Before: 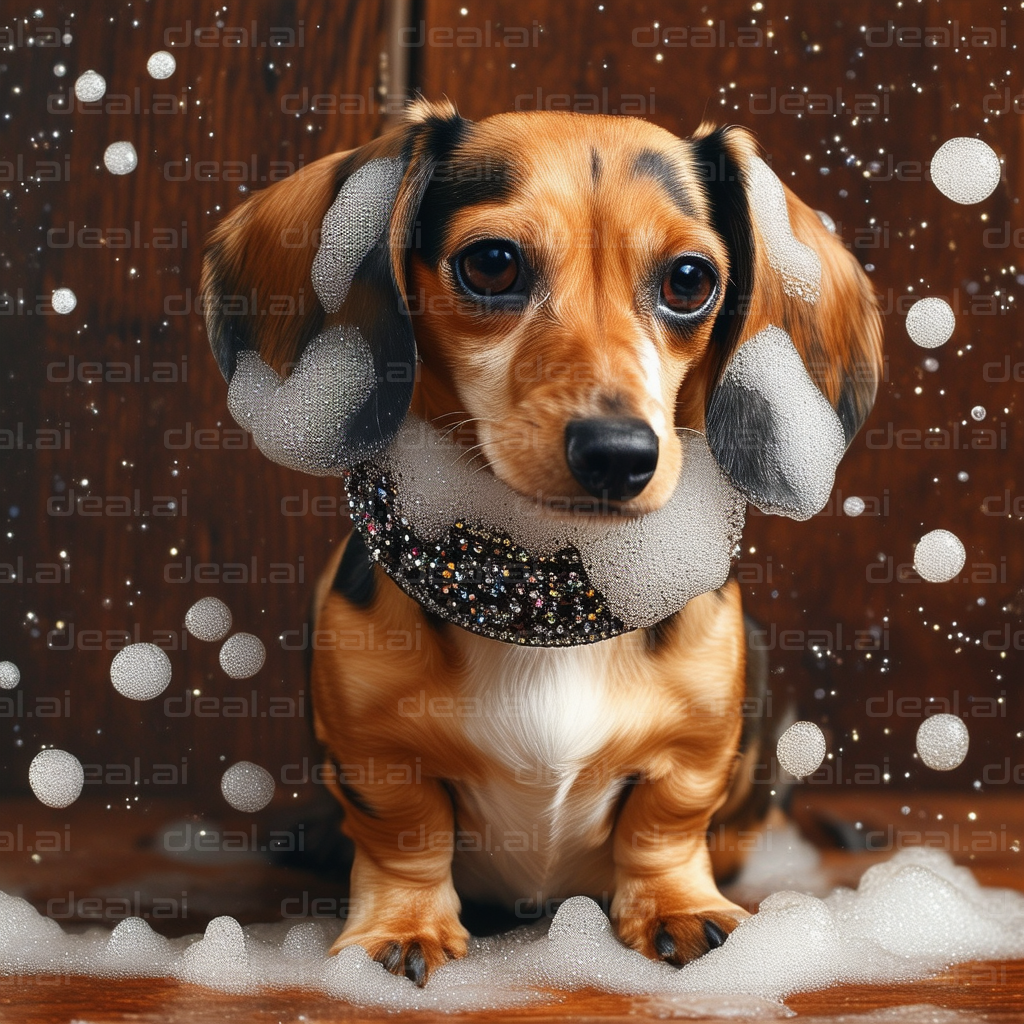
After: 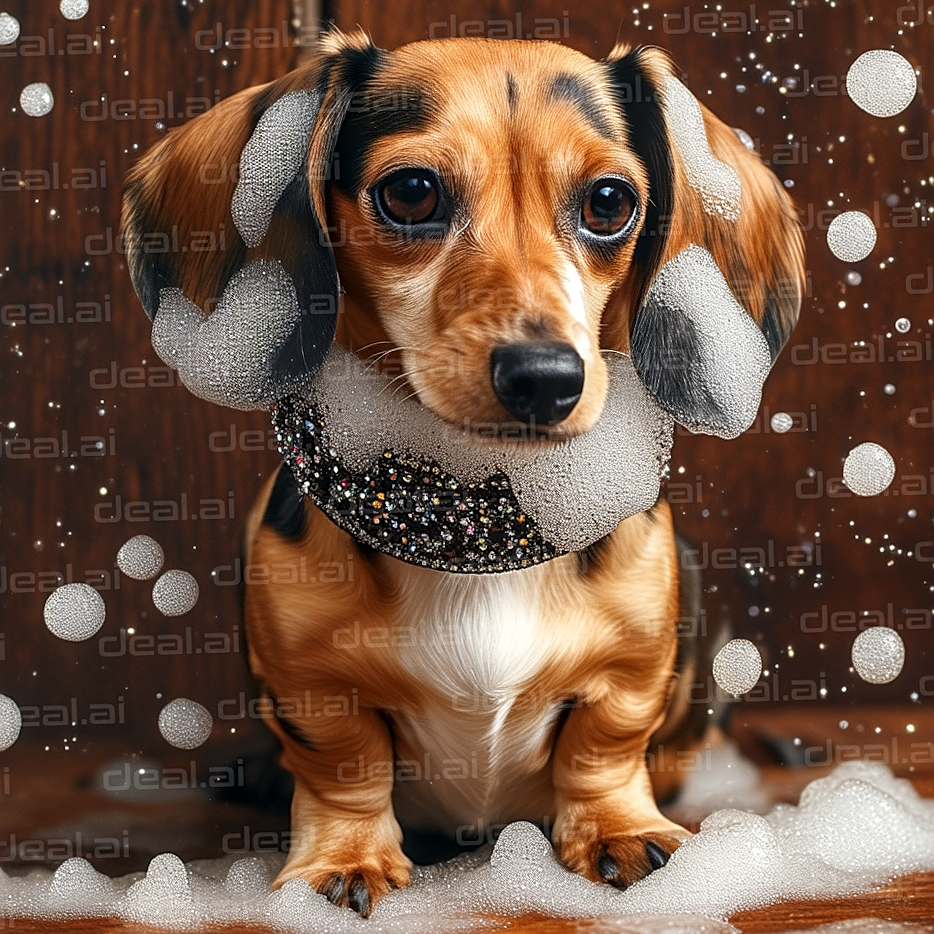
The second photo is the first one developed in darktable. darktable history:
sharpen: on, module defaults
local contrast: detail 130%
crop and rotate: angle 1.96°, left 5.673%, top 5.673%
